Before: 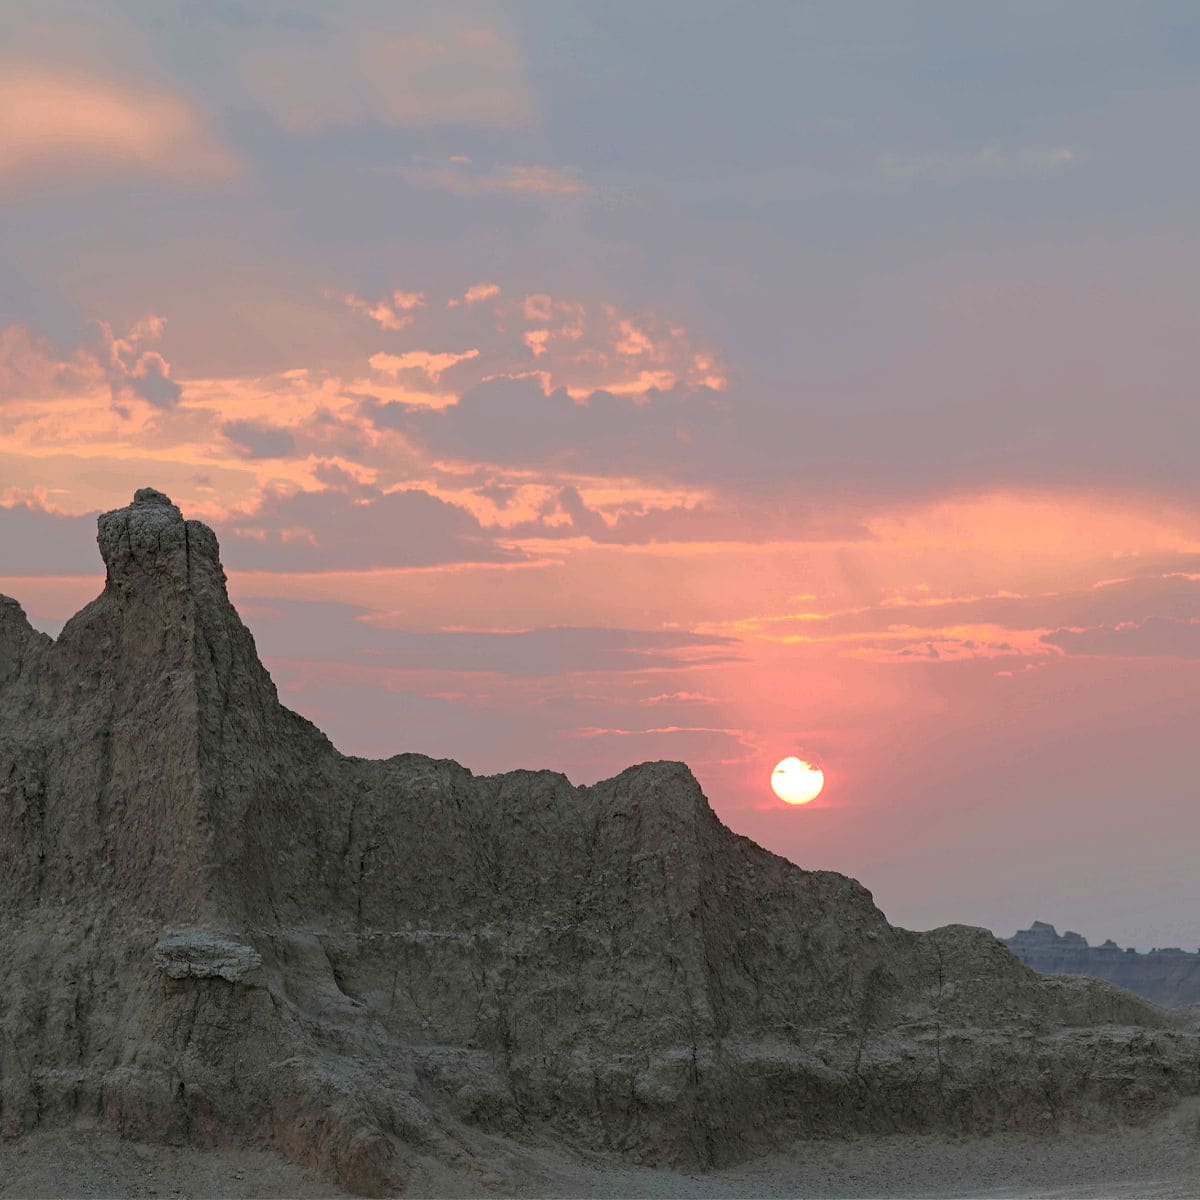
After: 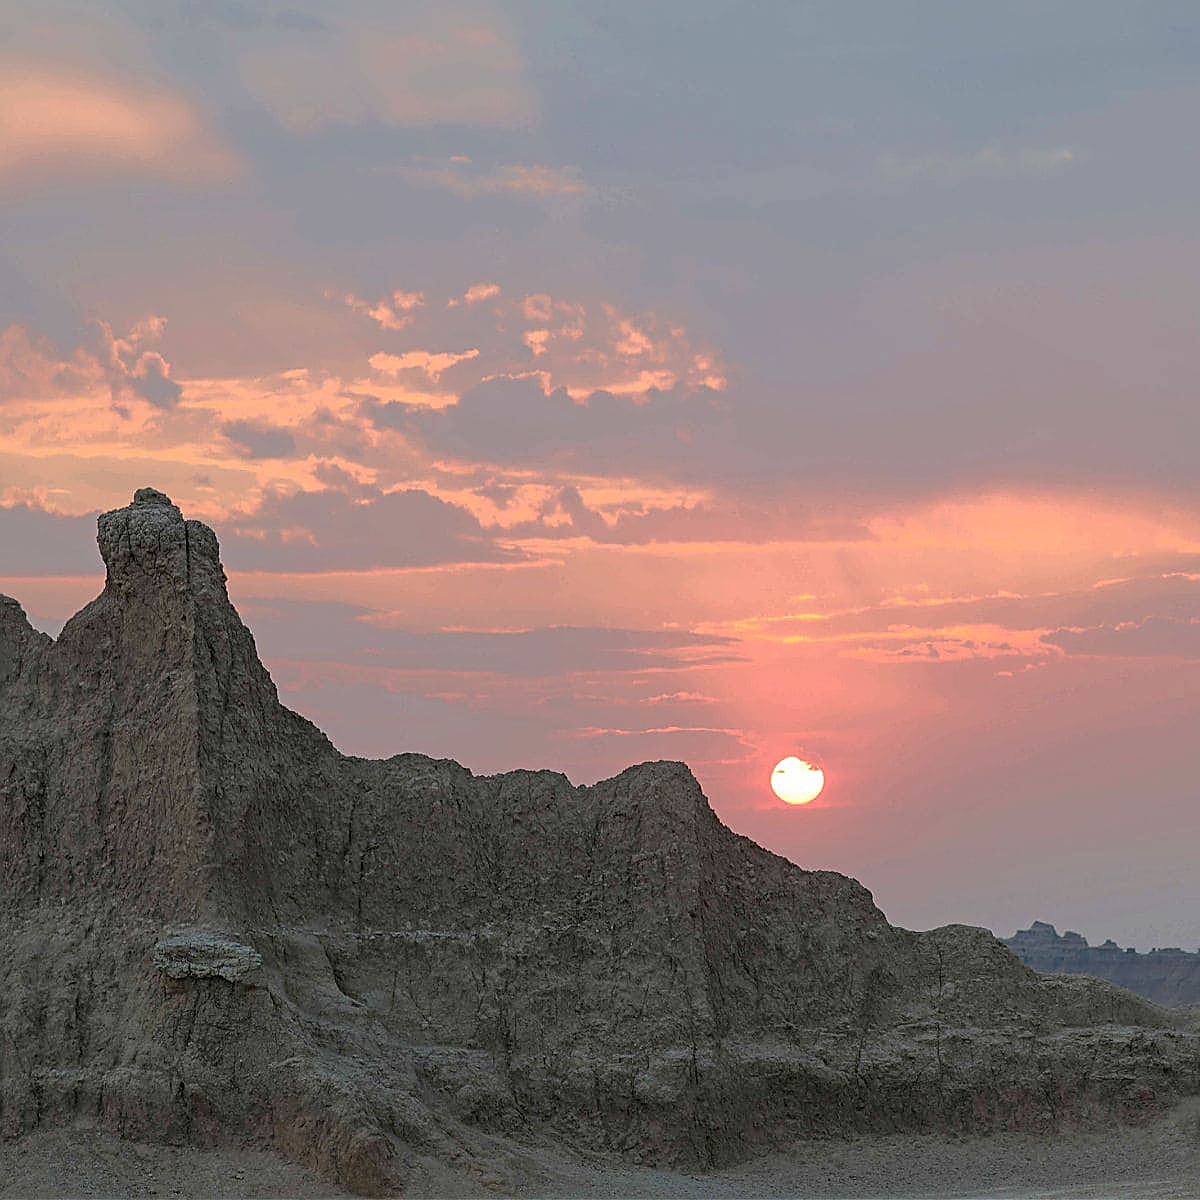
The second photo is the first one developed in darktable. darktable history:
sharpen: radius 1.4, amount 1.25, threshold 0.7
local contrast: detail 110%
